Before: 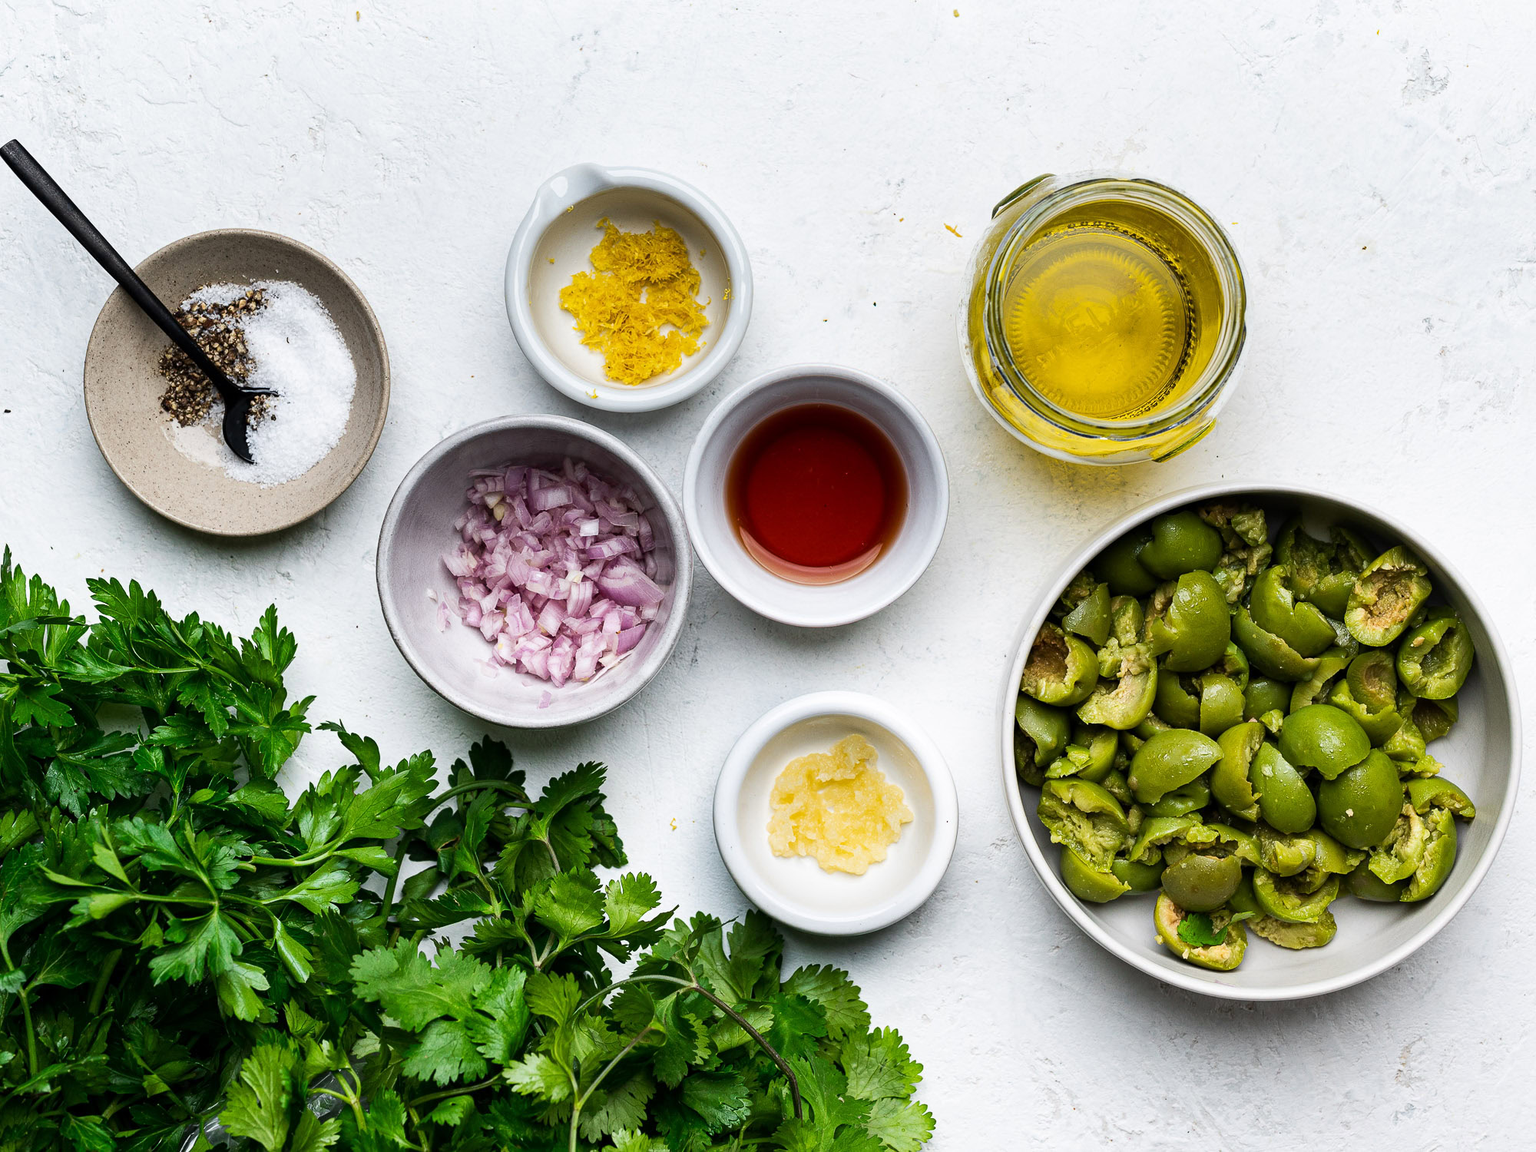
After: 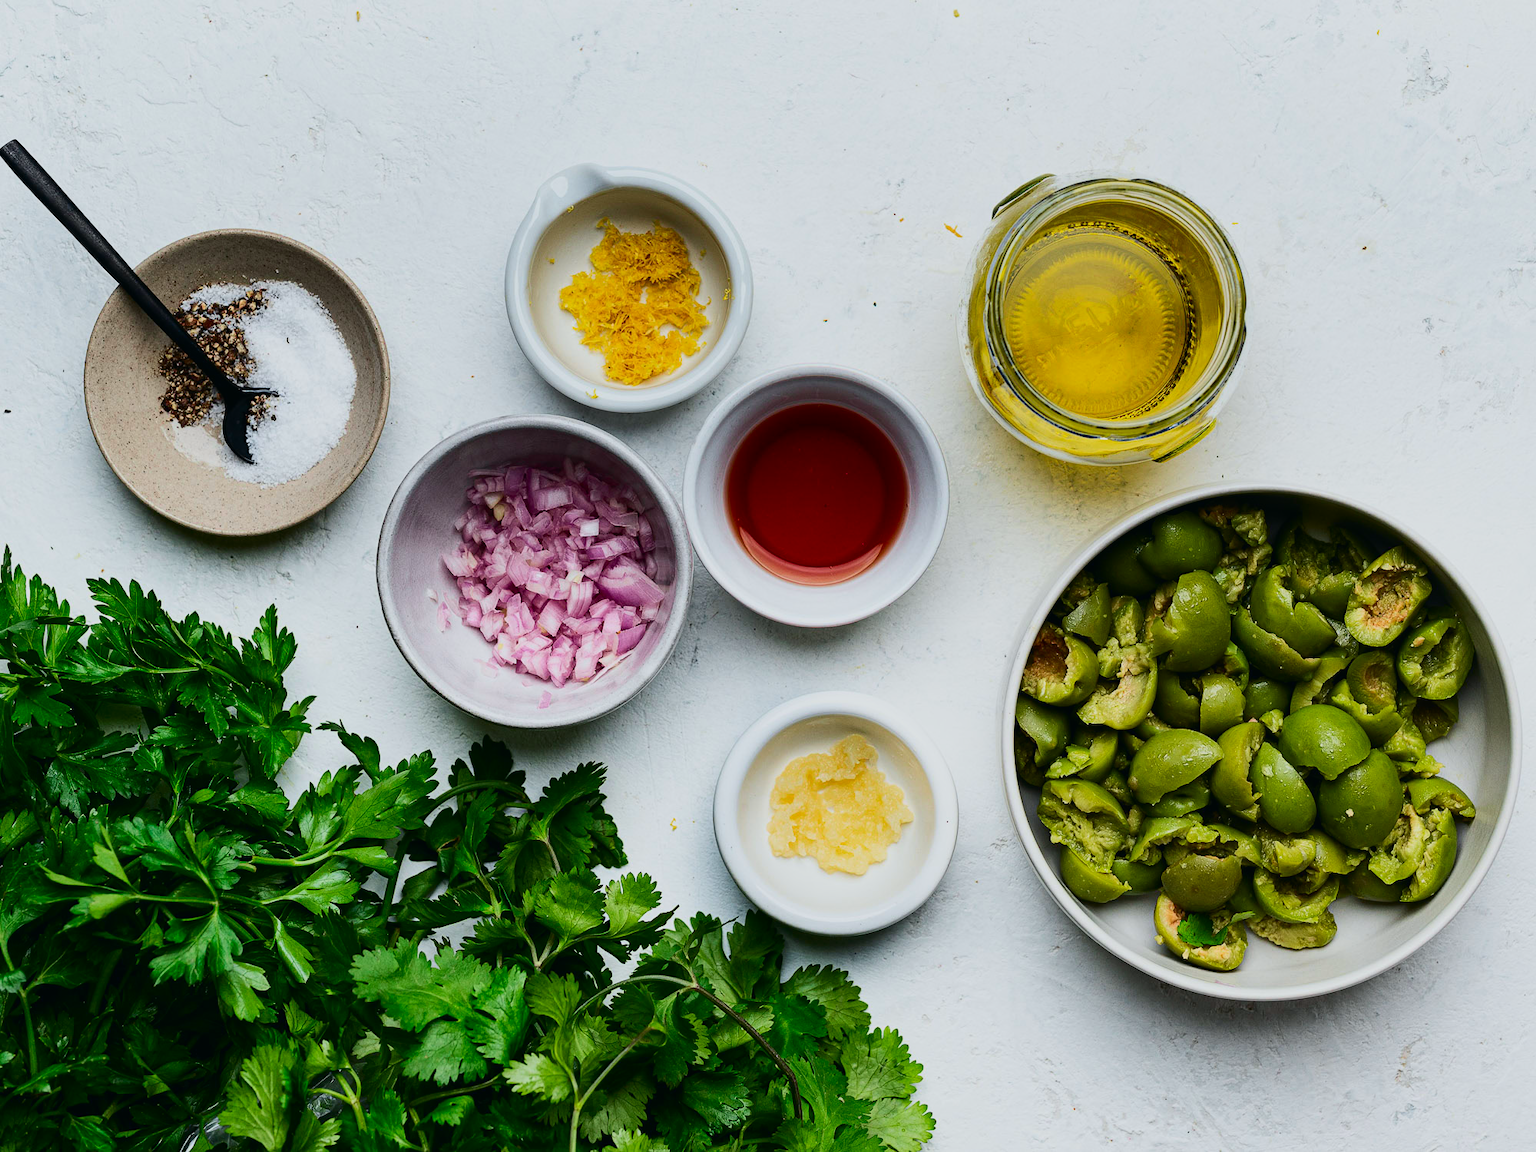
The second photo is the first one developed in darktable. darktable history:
exposure: exposure -0.492 EV, compensate highlight preservation false
tone curve: curves: ch0 [(0, 0.011) (0.139, 0.106) (0.295, 0.271) (0.499, 0.523) (0.739, 0.782) (0.857, 0.879) (1, 0.967)]; ch1 [(0, 0) (0.291, 0.229) (0.394, 0.365) (0.469, 0.456) (0.507, 0.504) (0.527, 0.546) (0.571, 0.614) (0.725, 0.779) (1, 1)]; ch2 [(0, 0) (0.125, 0.089) (0.35, 0.317) (0.437, 0.42) (0.502, 0.499) (0.537, 0.551) (0.613, 0.636) (1, 1)], color space Lab, independent channels, preserve colors none
